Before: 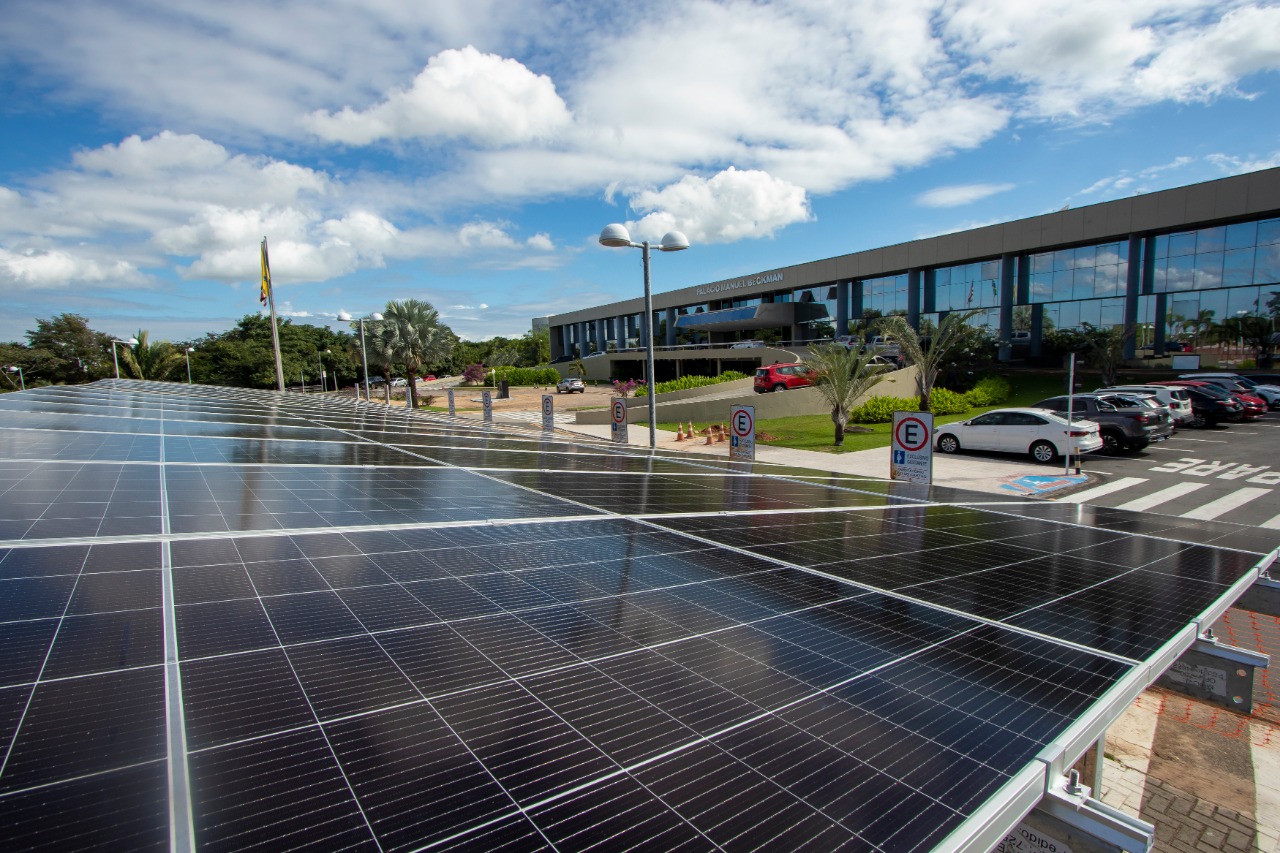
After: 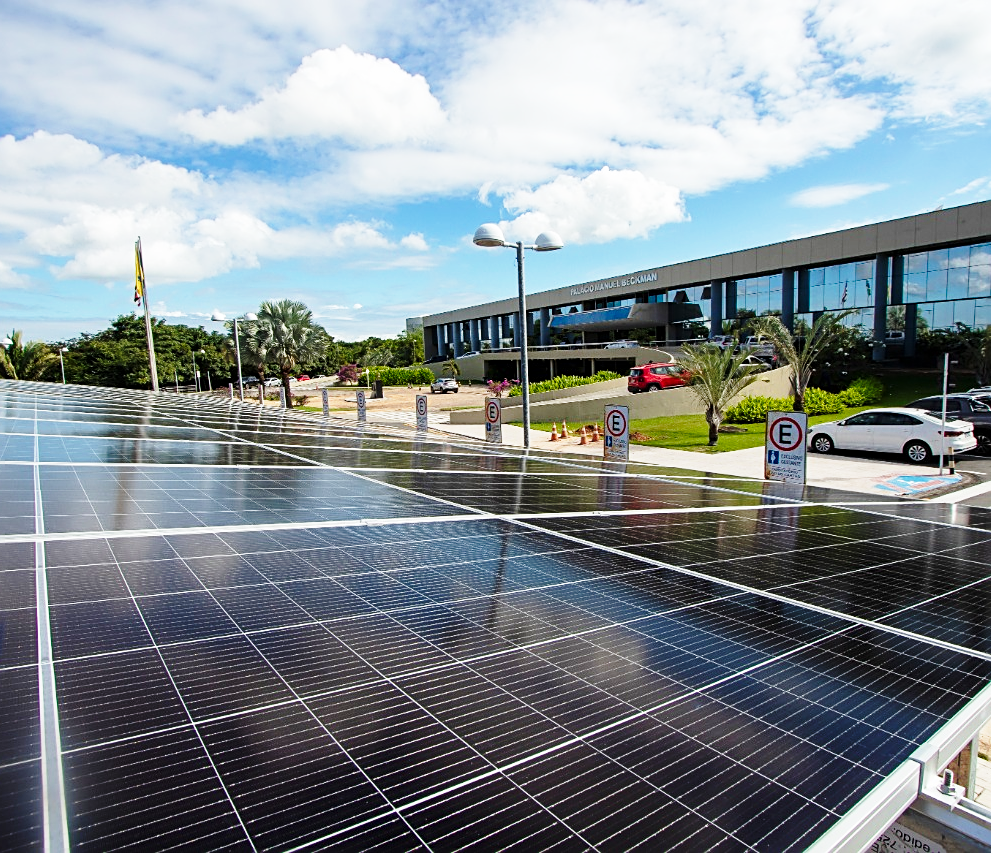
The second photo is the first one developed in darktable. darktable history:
sharpen: on, module defaults
base curve: curves: ch0 [(0, 0) (0.028, 0.03) (0.121, 0.232) (0.46, 0.748) (0.859, 0.968) (1, 1)], preserve colors none
crop: left 9.88%, right 12.664%
